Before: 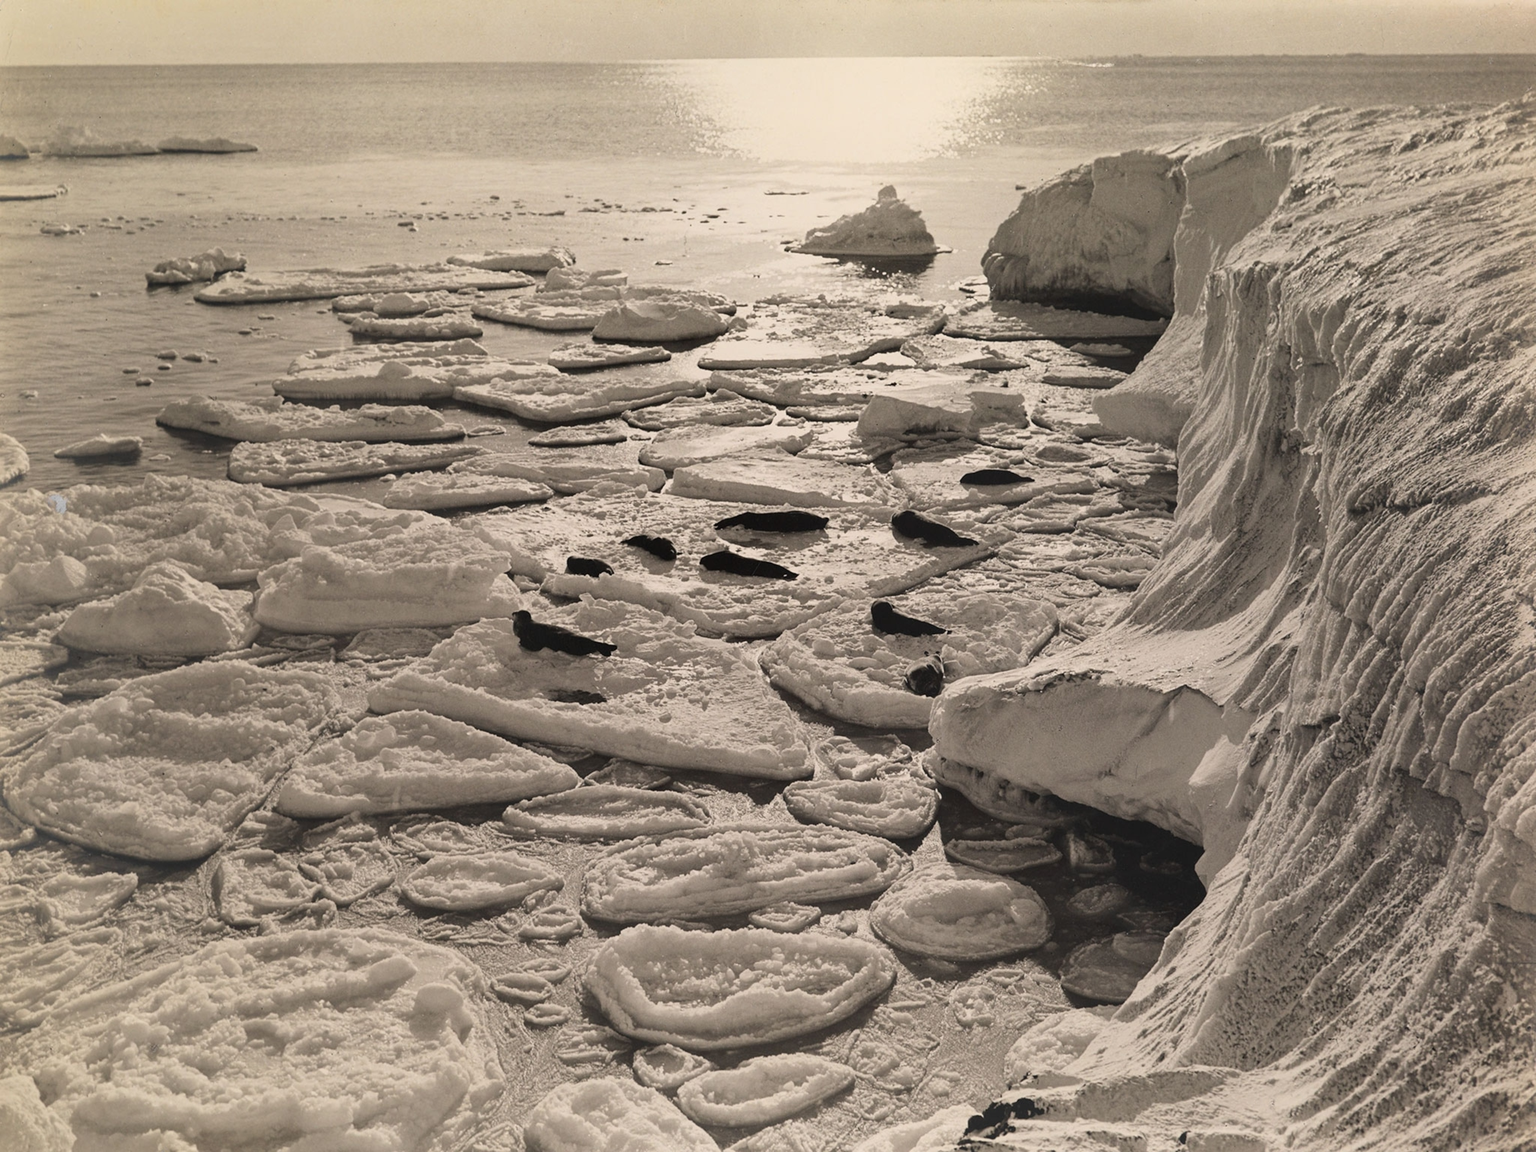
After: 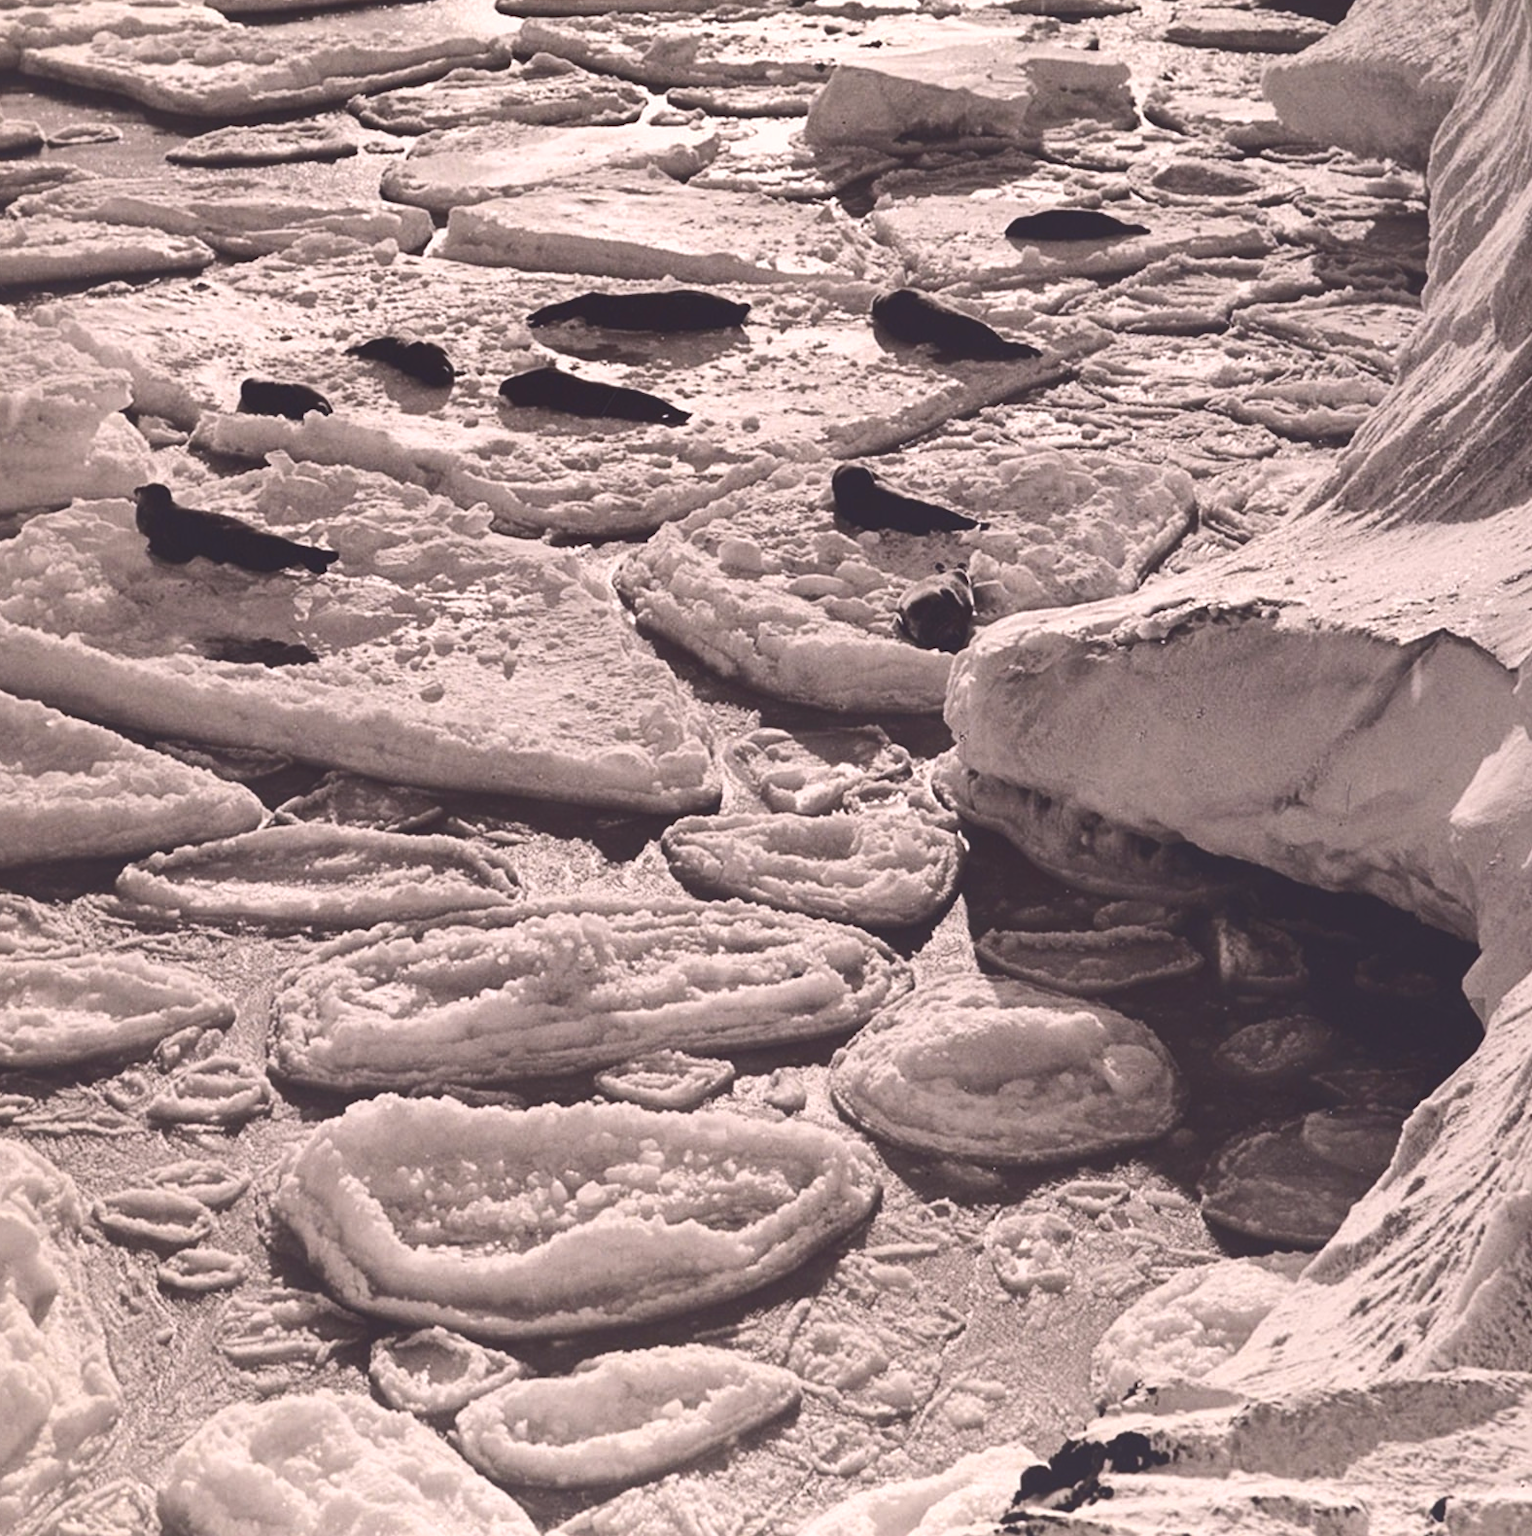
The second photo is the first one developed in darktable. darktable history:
crop and rotate: left 28.844%, top 31.409%, right 19.825%
exposure: exposure 0.638 EV, compensate highlight preservation false
tone curve: curves: ch0 [(0, 0.142) (0.384, 0.314) (0.752, 0.711) (0.991, 0.95)]; ch1 [(0.006, 0.129) (0.346, 0.384) (1, 1)]; ch2 [(0.003, 0.057) (0.261, 0.248) (1, 1)], color space Lab, independent channels, preserve colors none
